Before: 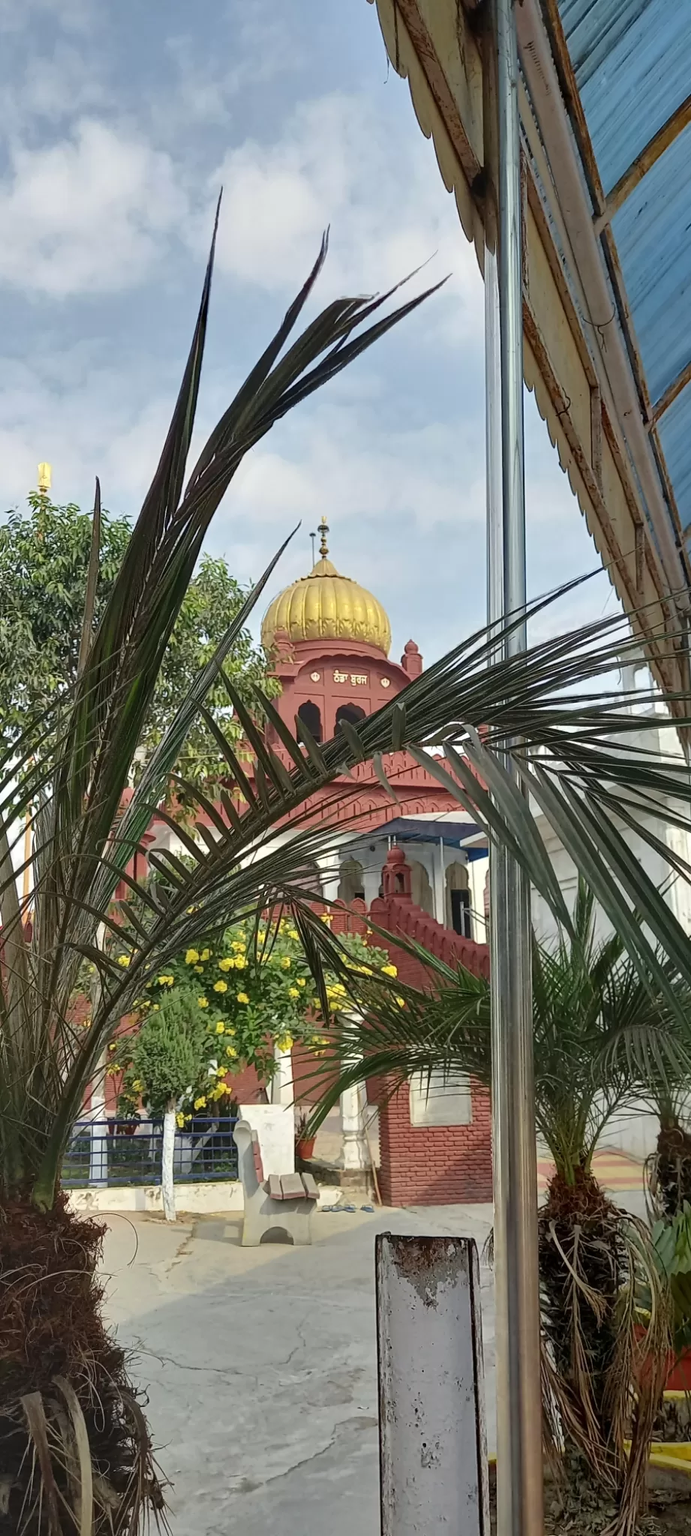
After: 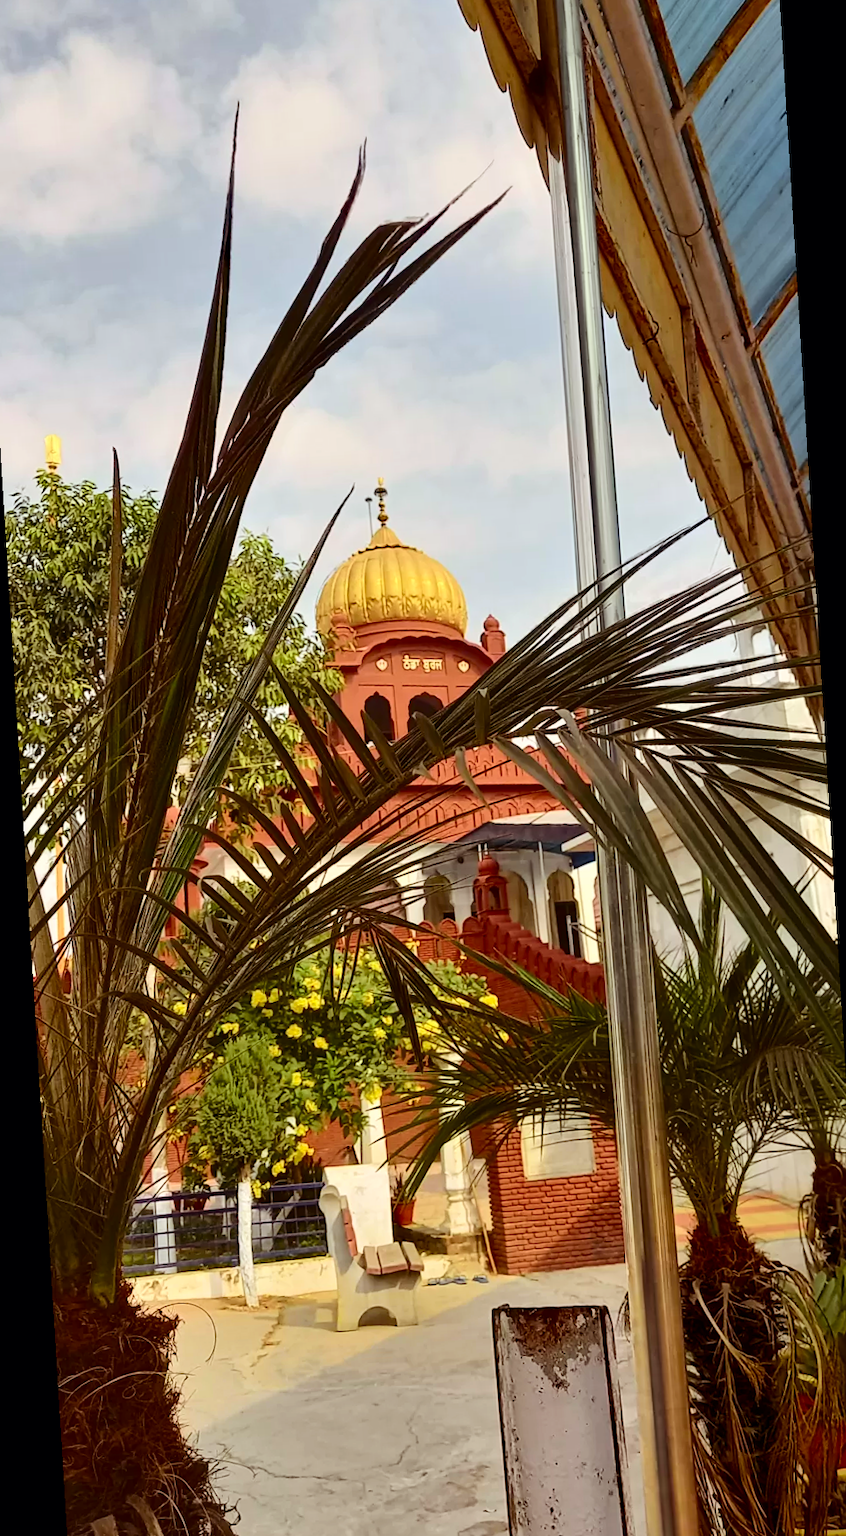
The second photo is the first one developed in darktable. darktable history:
color balance rgb: shadows lift › chroma 4.41%, shadows lift › hue 27°, power › chroma 2.5%, power › hue 70°, highlights gain › chroma 1%, highlights gain › hue 27°, saturation formula JzAzBz (2021)
rotate and perspective: rotation -3.52°, crop left 0.036, crop right 0.964, crop top 0.081, crop bottom 0.919
tone curve: curves: ch0 [(0, 0) (0.126, 0.061) (0.338, 0.285) (0.494, 0.518) (0.703, 0.762) (1, 1)]; ch1 [(0, 0) (0.389, 0.313) (0.457, 0.442) (0.5, 0.501) (0.55, 0.578) (1, 1)]; ch2 [(0, 0) (0.44, 0.424) (0.501, 0.499) (0.557, 0.564) (0.613, 0.67) (0.707, 0.746) (1, 1)], color space Lab, independent channels, preserve colors none
